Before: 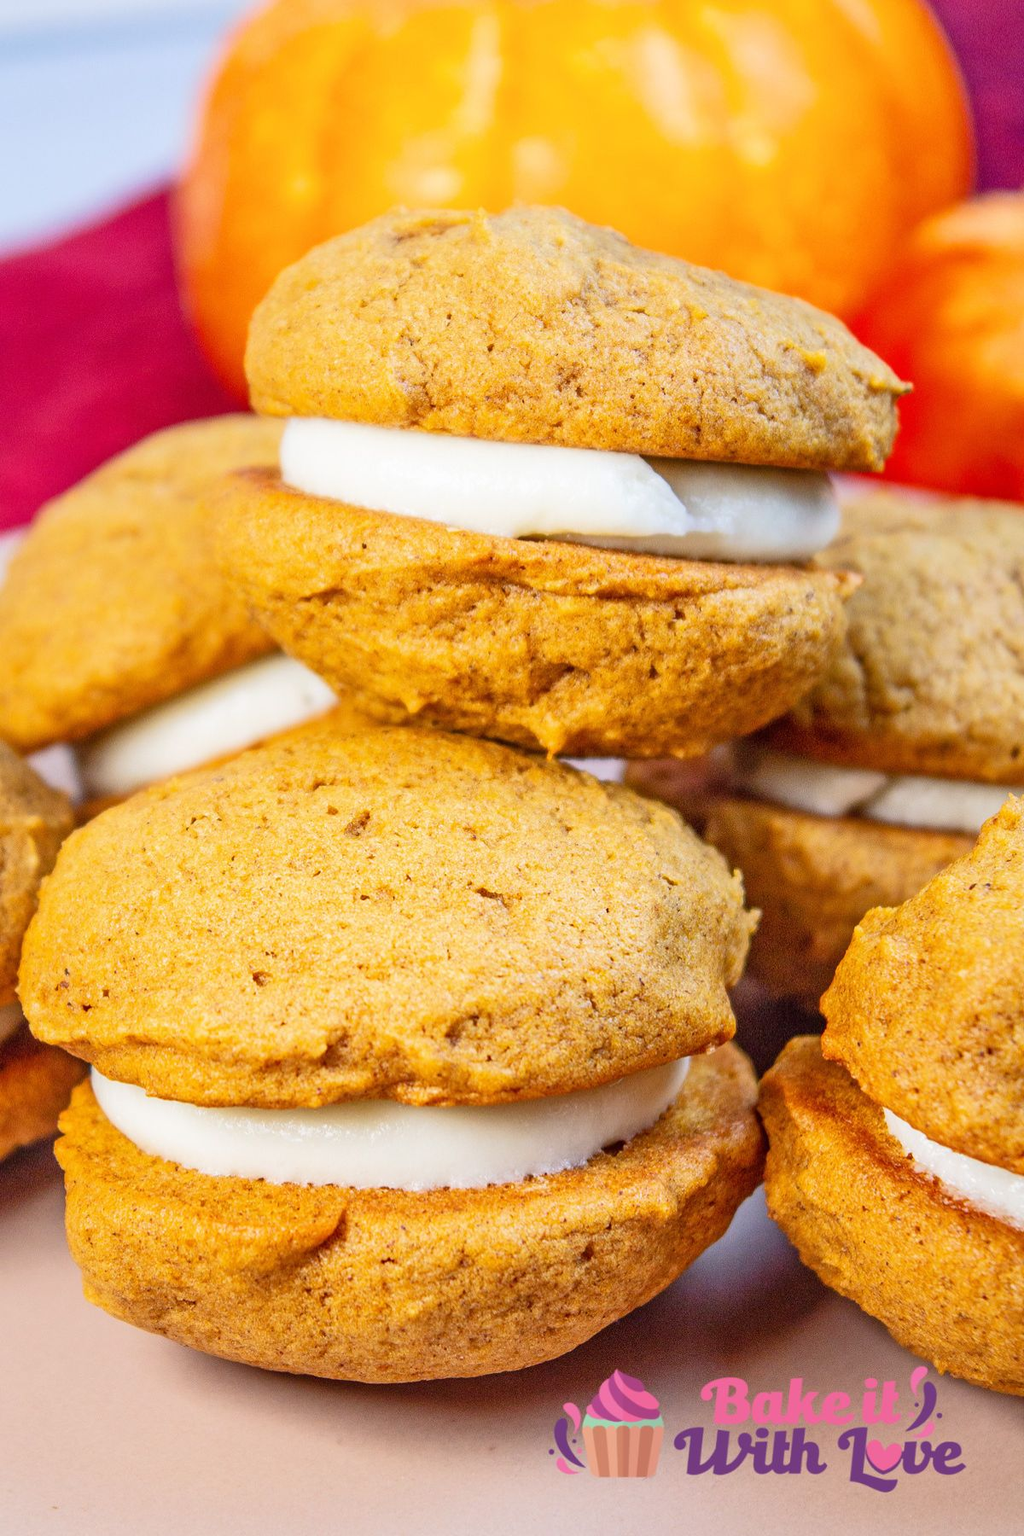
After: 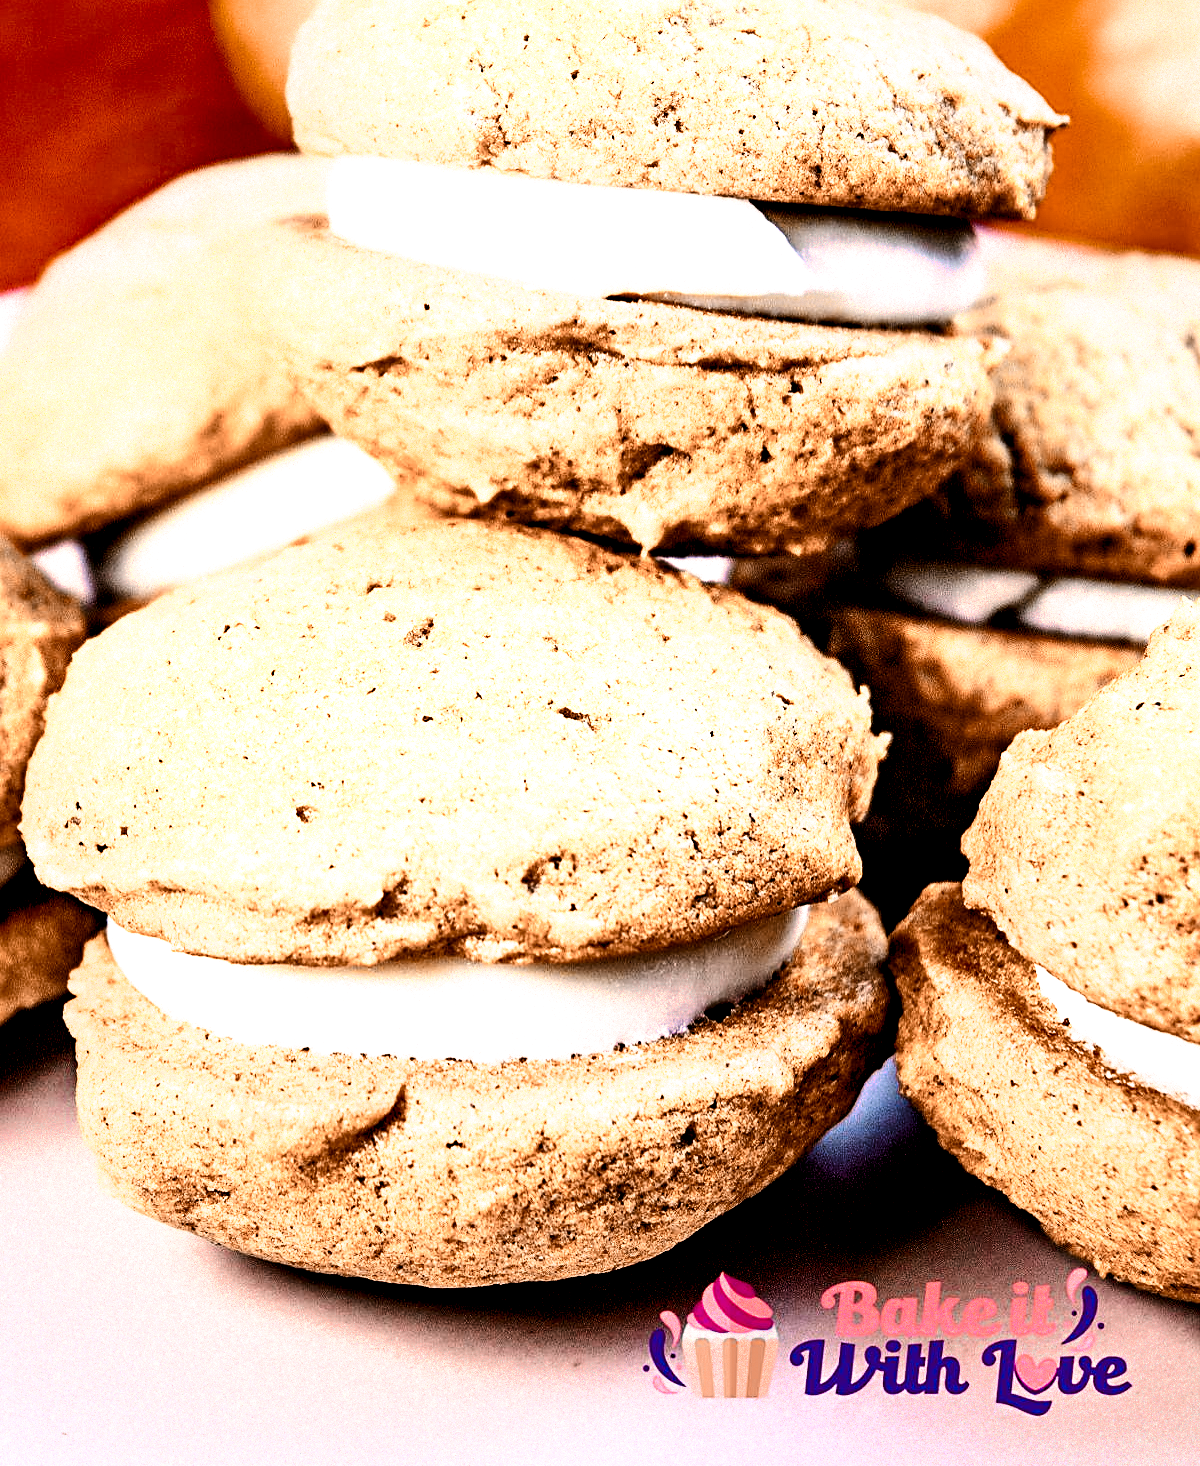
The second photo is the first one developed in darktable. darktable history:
filmic rgb: black relative exposure -1 EV, white relative exposure 2.05 EV, hardness 1.52, contrast 2.25, enable highlight reconstruction true
color zones: curves: ch0 [(0.009, 0.528) (0.136, 0.6) (0.255, 0.586) (0.39, 0.528) (0.522, 0.584) (0.686, 0.736) (0.849, 0.561)]; ch1 [(0.045, 0.781) (0.14, 0.416) (0.257, 0.695) (0.442, 0.032) (0.738, 0.338) (0.818, 0.632) (0.891, 0.741) (1, 0.704)]; ch2 [(0, 0.667) (0.141, 0.52) (0.26, 0.37) (0.474, 0.432) (0.743, 0.286)]
sharpen: on, module defaults
contrast brightness saturation: contrast 0.19, brightness -0.24, saturation 0.11
crop and rotate: top 18.507%
white balance: red 0.967, blue 1.119, emerald 0.756
